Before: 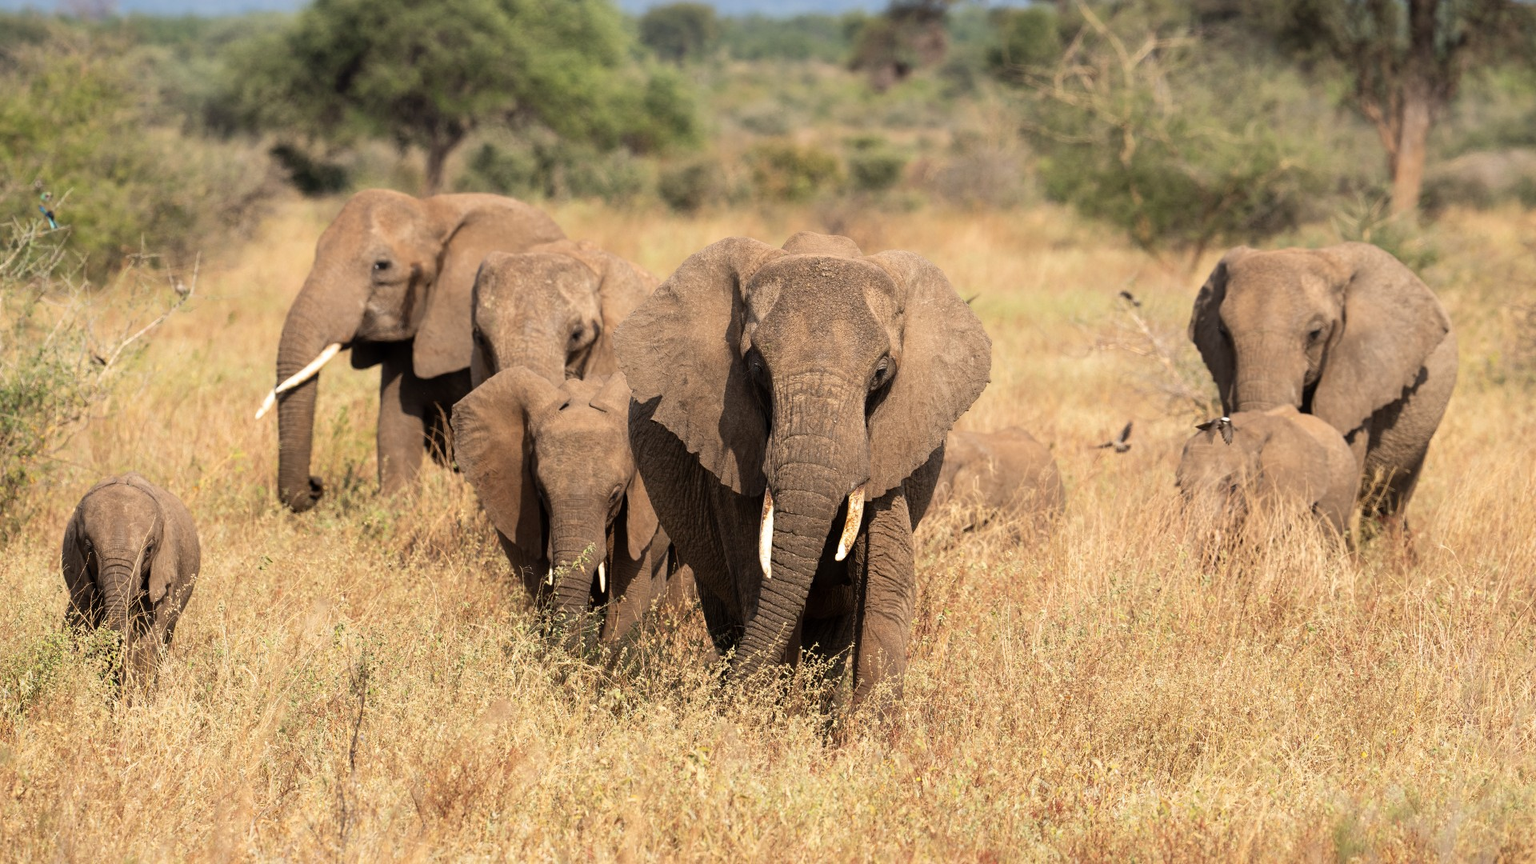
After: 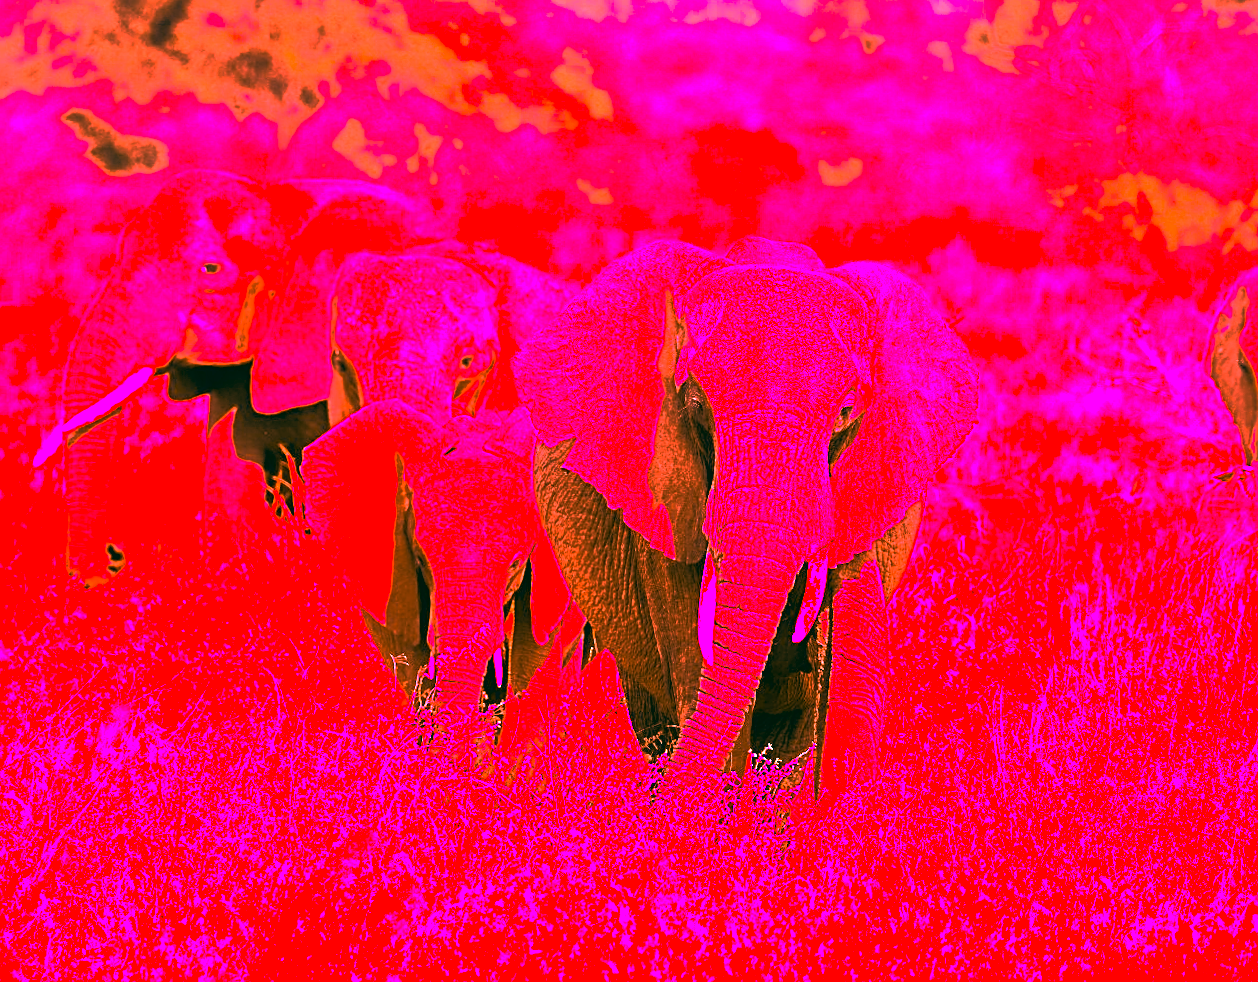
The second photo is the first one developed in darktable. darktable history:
exposure: exposure 1.137 EV, compensate highlight preservation false
white balance: red 4.26, blue 1.802
crop: left 16.899%, right 16.556%
sharpen: on, module defaults
base curve: curves: ch0 [(0, 0) (0.564, 0.291) (0.802, 0.731) (1, 1)]
rotate and perspective: rotation -0.013°, lens shift (vertical) -0.027, lens shift (horizontal) 0.178, crop left 0.016, crop right 0.989, crop top 0.082, crop bottom 0.918
color correction: highlights a* 1.83, highlights b* 34.02, shadows a* -36.68, shadows b* -5.48
